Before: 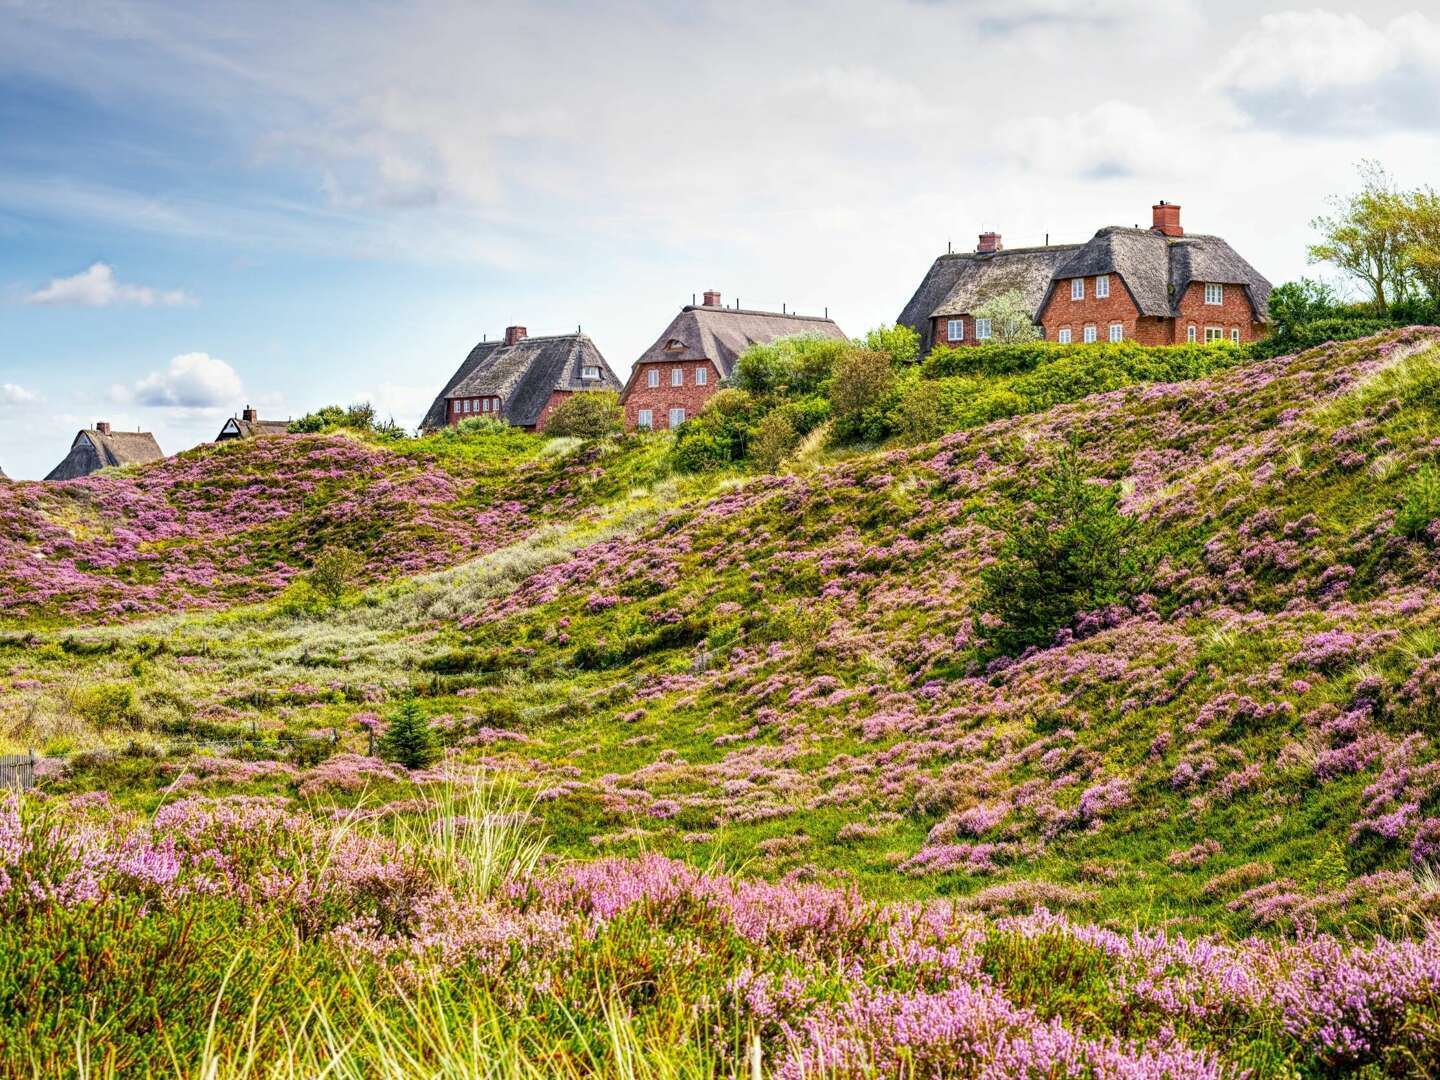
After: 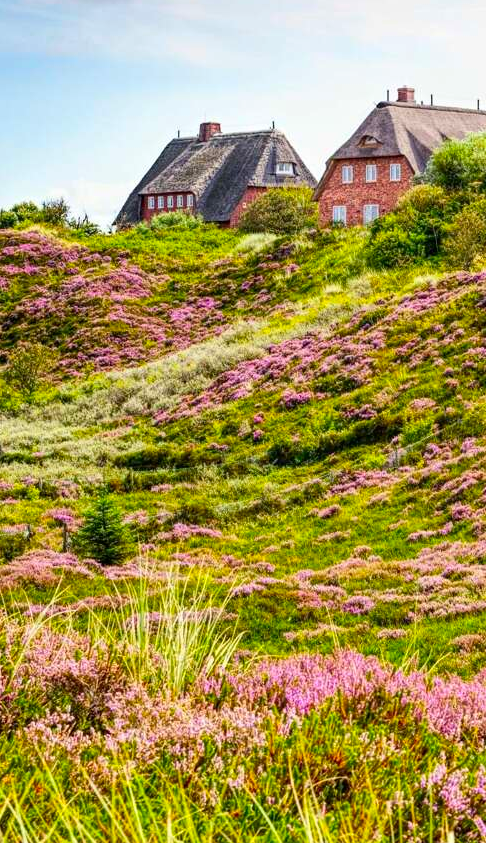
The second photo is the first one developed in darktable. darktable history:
contrast brightness saturation: contrast 0.089, saturation 0.274
crop and rotate: left 21.306%, top 18.961%, right 44.923%, bottom 2.967%
